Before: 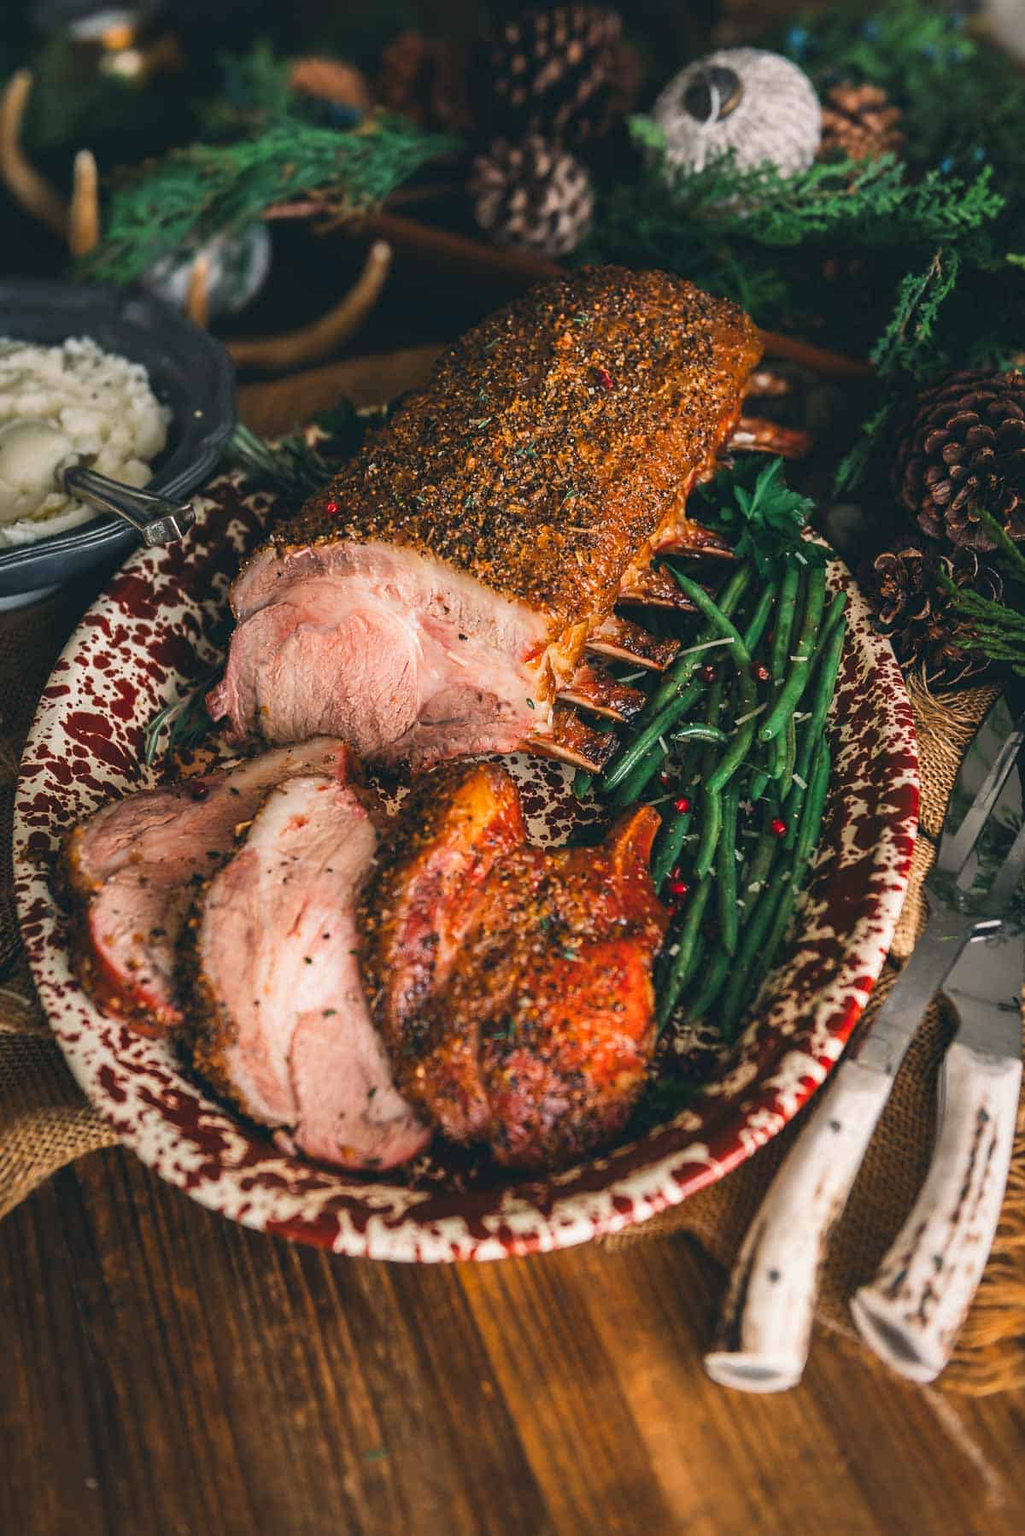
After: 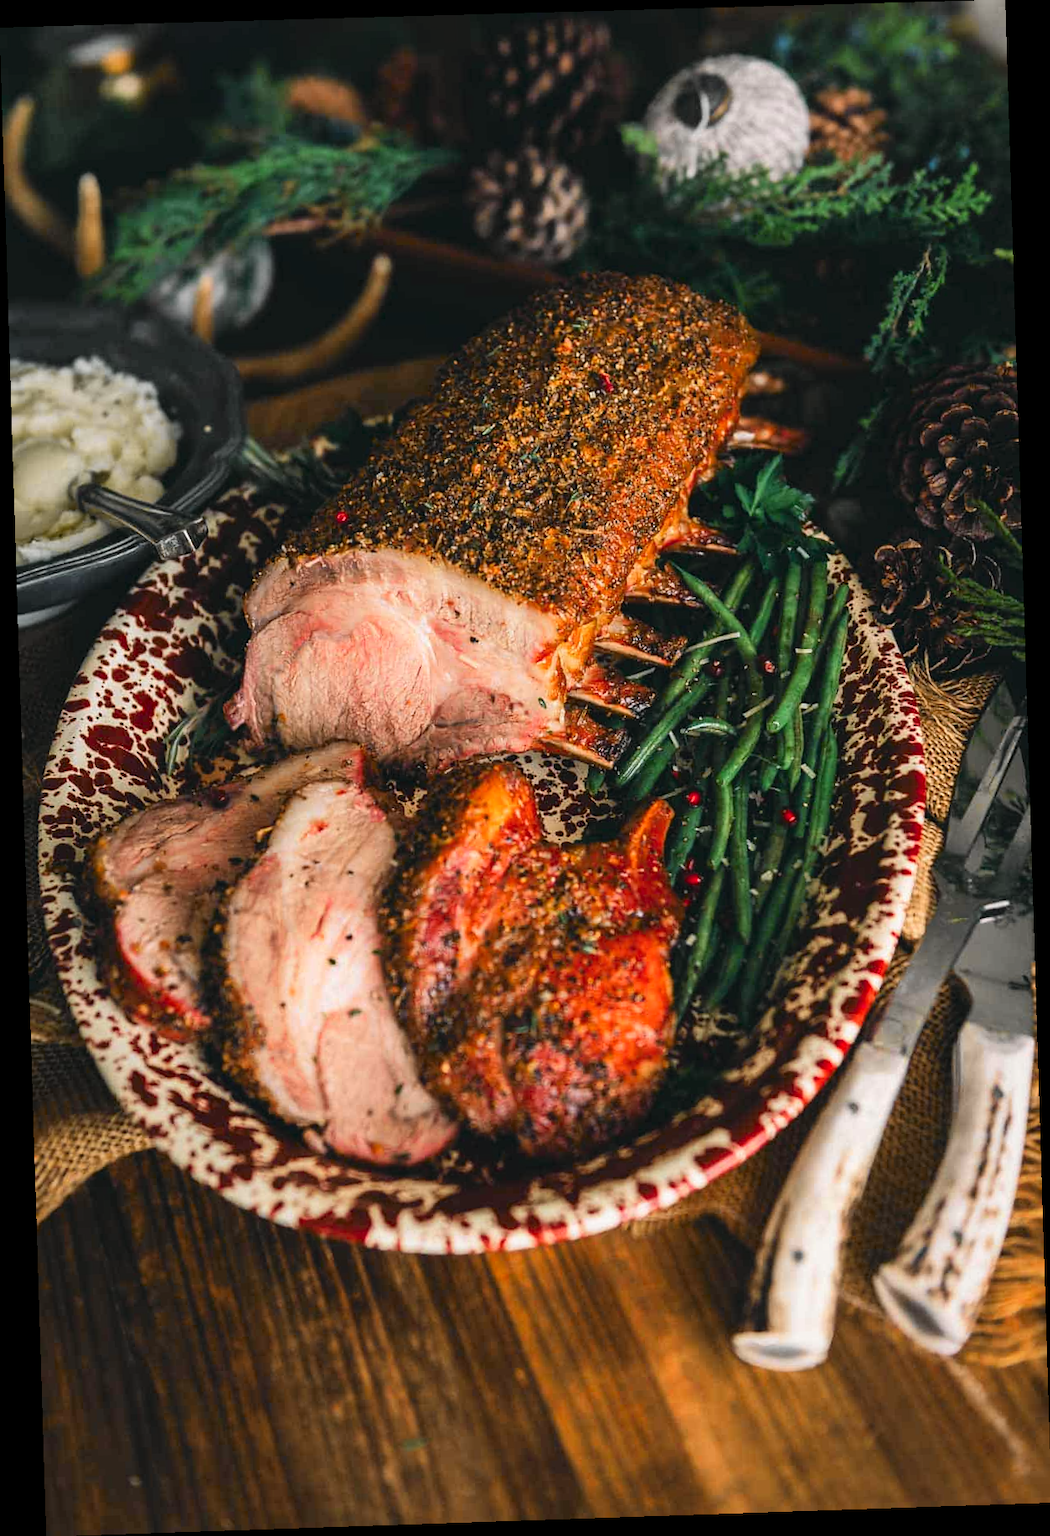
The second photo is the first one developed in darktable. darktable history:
tone curve: curves: ch0 [(0, 0) (0.037, 0.025) (0.131, 0.093) (0.275, 0.256) (0.497, 0.51) (0.617, 0.643) (0.704, 0.732) (0.813, 0.832) (0.911, 0.925) (0.997, 0.995)]; ch1 [(0, 0) (0.301, 0.3) (0.444, 0.45) (0.493, 0.495) (0.507, 0.503) (0.534, 0.533) (0.582, 0.58) (0.658, 0.693) (0.746, 0.77) (1, 1)]; ch2 [(0, 0) (0.246, 0.233) (0.36, 0.352) (0.415, 0.418) (0.476, 0.492) (0.502, 0.504) (0.525, 0.518) (0.539, 0.544) (0.586, 0.602) (0.634, 0.651) (0.706, 0.727) (0.853, 0.852) (1, 0.951)], color space Lab, independent channels, preserve colors none
rotate and perspective: rotation -1.77°, lens shift (horizontal) 0.004, automatic cropping off
